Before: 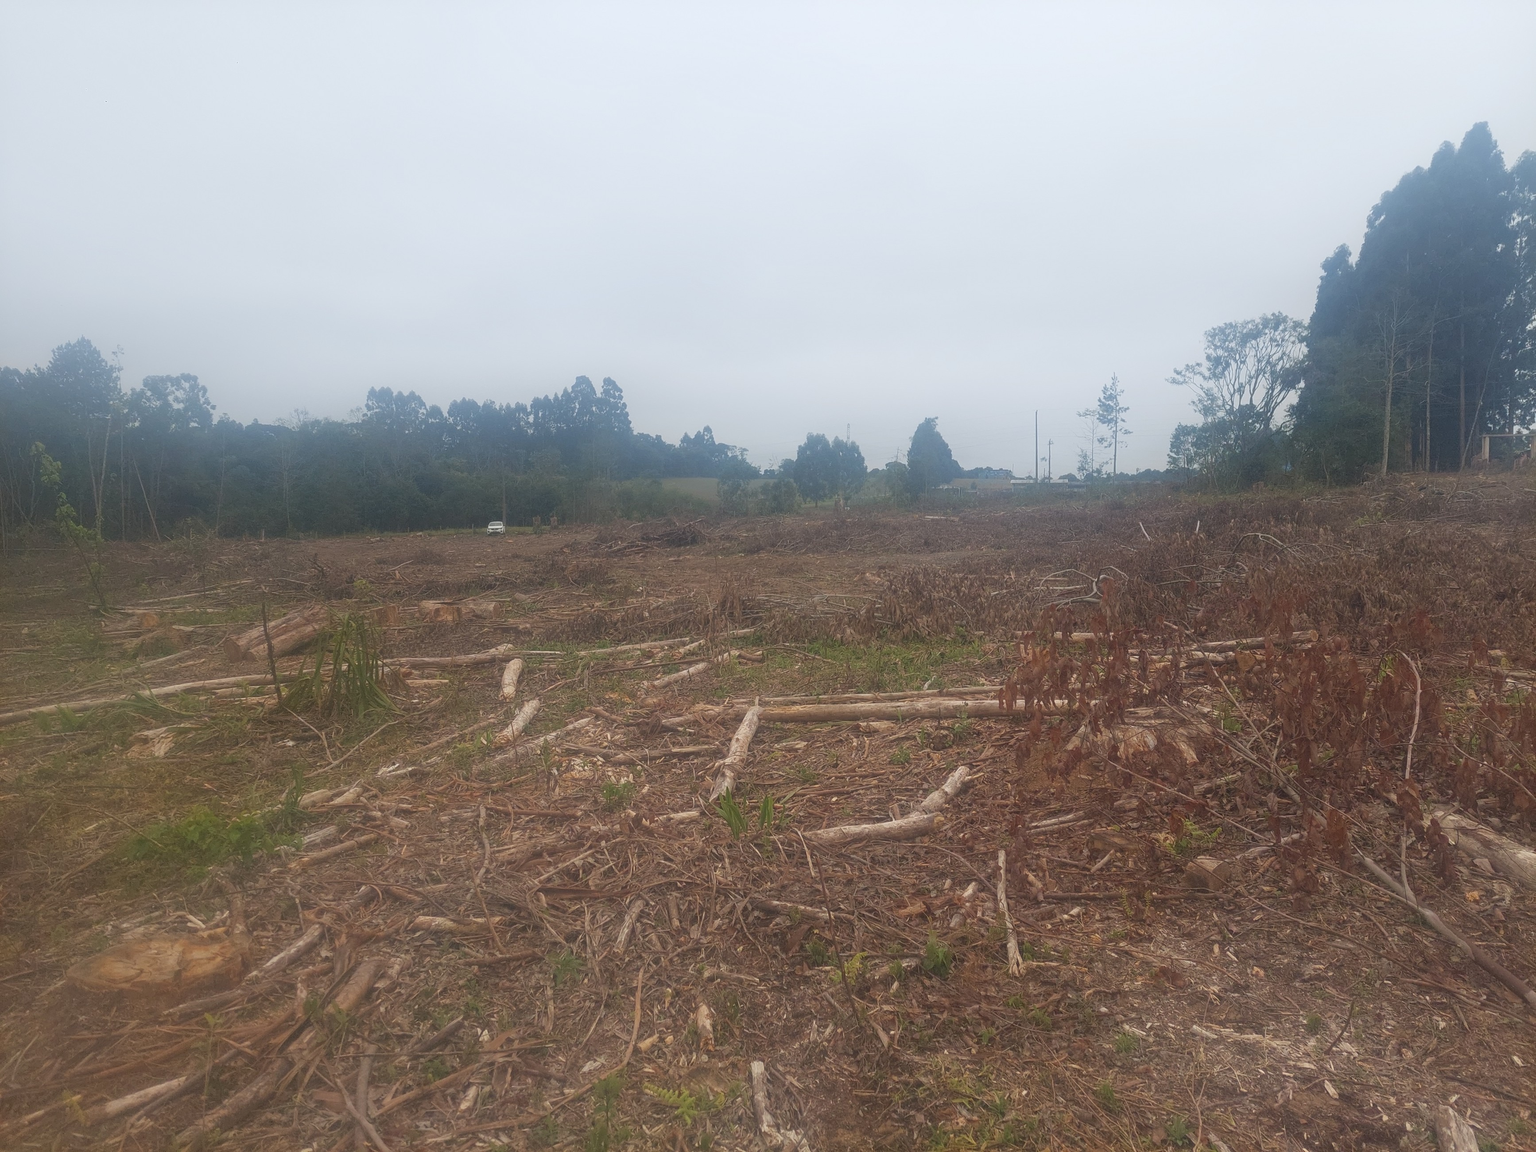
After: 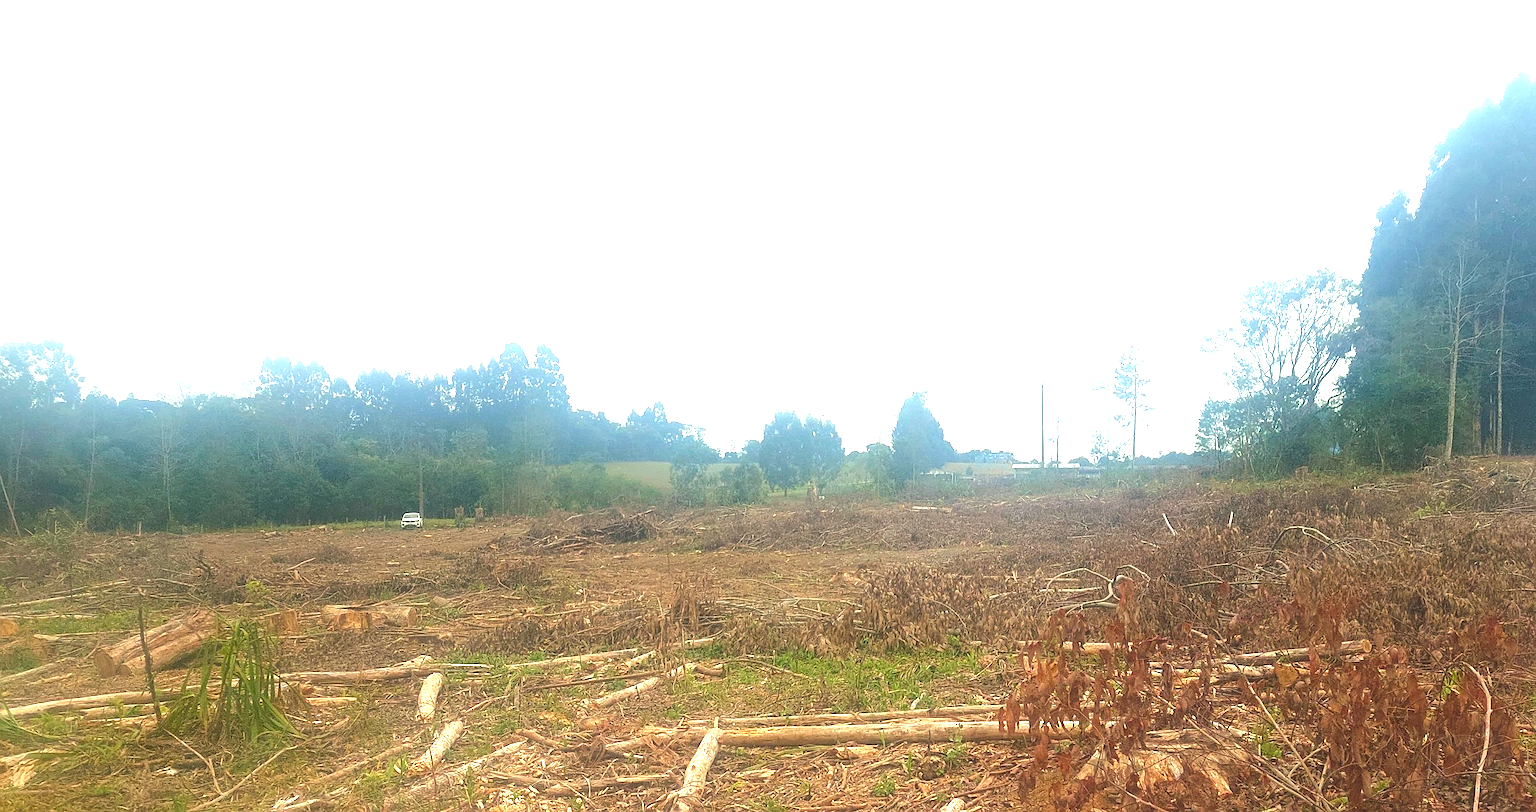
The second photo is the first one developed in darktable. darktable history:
crop and rotate: left 9.345%, top 7.22%, right 4.982%, bottom 32.331%
color balance rgb: shadows lift › chroma 2%, shadows lift › hue 135.47°, highlights gain › chroma 2%, highlights gain › hue 291.01°, global offset › luminance 0.5%, perceptual saturation grading › global saturation -10.8%, perceptual saturation grading › highlights -26.83%, perceptual saturation grading › shadows 21.25%, perceptual brilliance grading › highlights 17.77%, perceptual brilliance grading › mid-tones 31.71%, perceptual brilliance grading › shadows -31.01%, global vibrance 24.91%
color contrast: green-magenta contrast 1.69, blue-yellow contrast 1.49
sharpen: on, module defaults
exposure: black level correction 0, exposure 0.9 EV, compensate highlight preservation false
color correction: highlights a* -5.94, highlights b* 11.19
tone equalizer: on, module defaults
